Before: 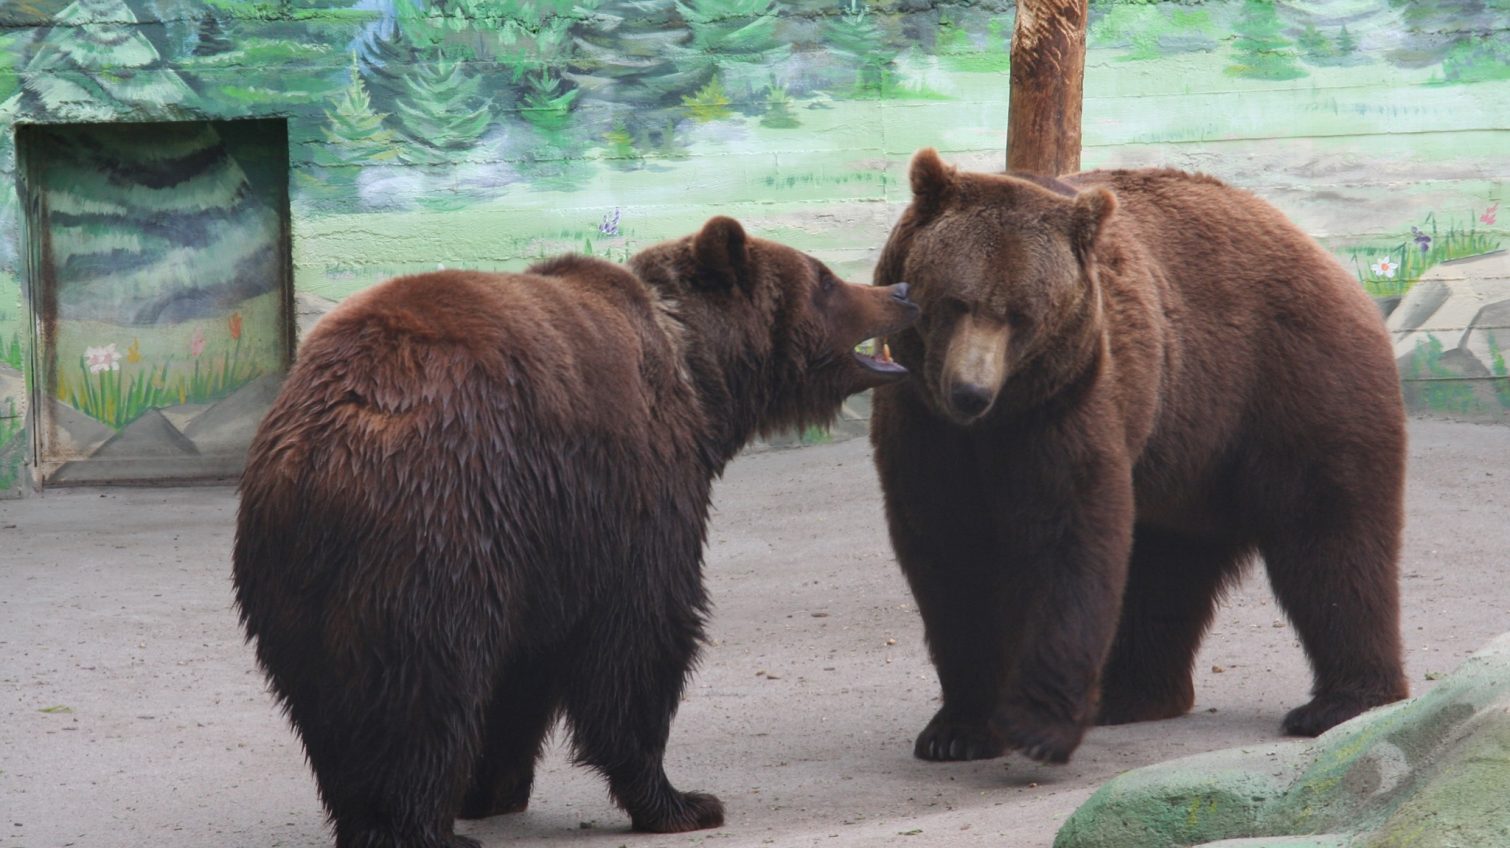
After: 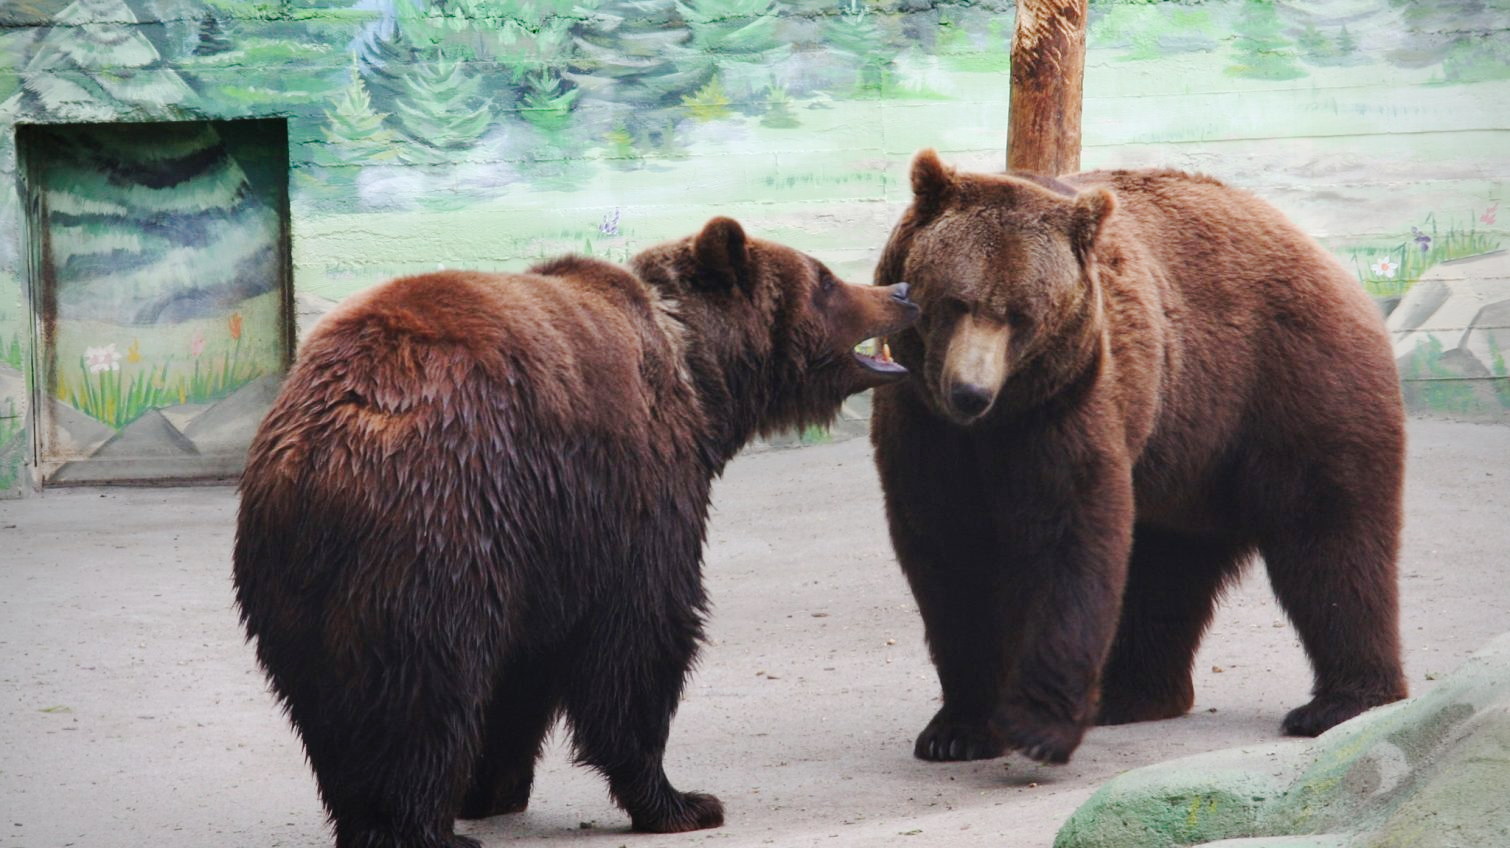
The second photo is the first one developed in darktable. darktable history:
tone curve: curves: ch0 [(0, 0) (0.003, 0.014) (0.011, 0.017) (0.025, 0.023) (0.044, 0.035) (0.069, 0.04) (0.1, 0.062) (0.136, 0.099) (0.177, 0.152) (0.224, 0.214) (0.277, 0.291) (0.335, 0.383) (0.399, 0.487) (0.468, 0.581) (0.543, 0.662) (0.623, 0.738) (0.709, 0.802) (0.801, 0.871) (0.898, 0.936) (1, 1)], preserve colors none
vignetting: fall-off radius 60.92%
